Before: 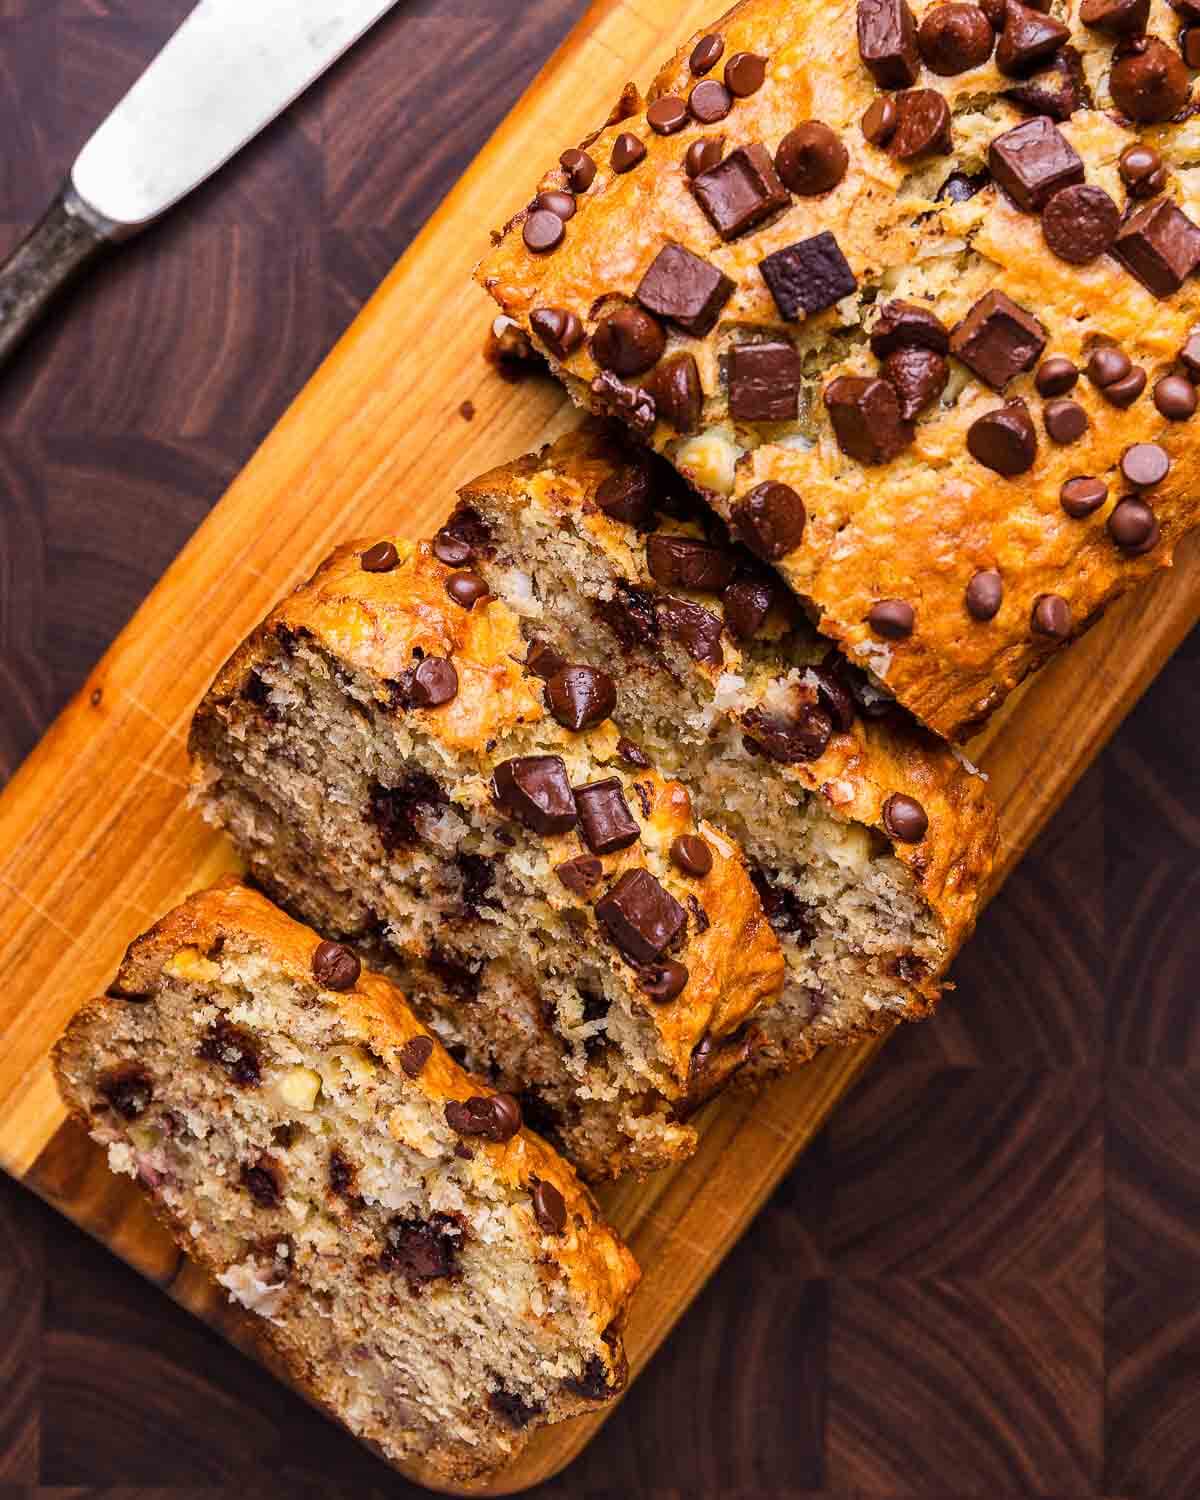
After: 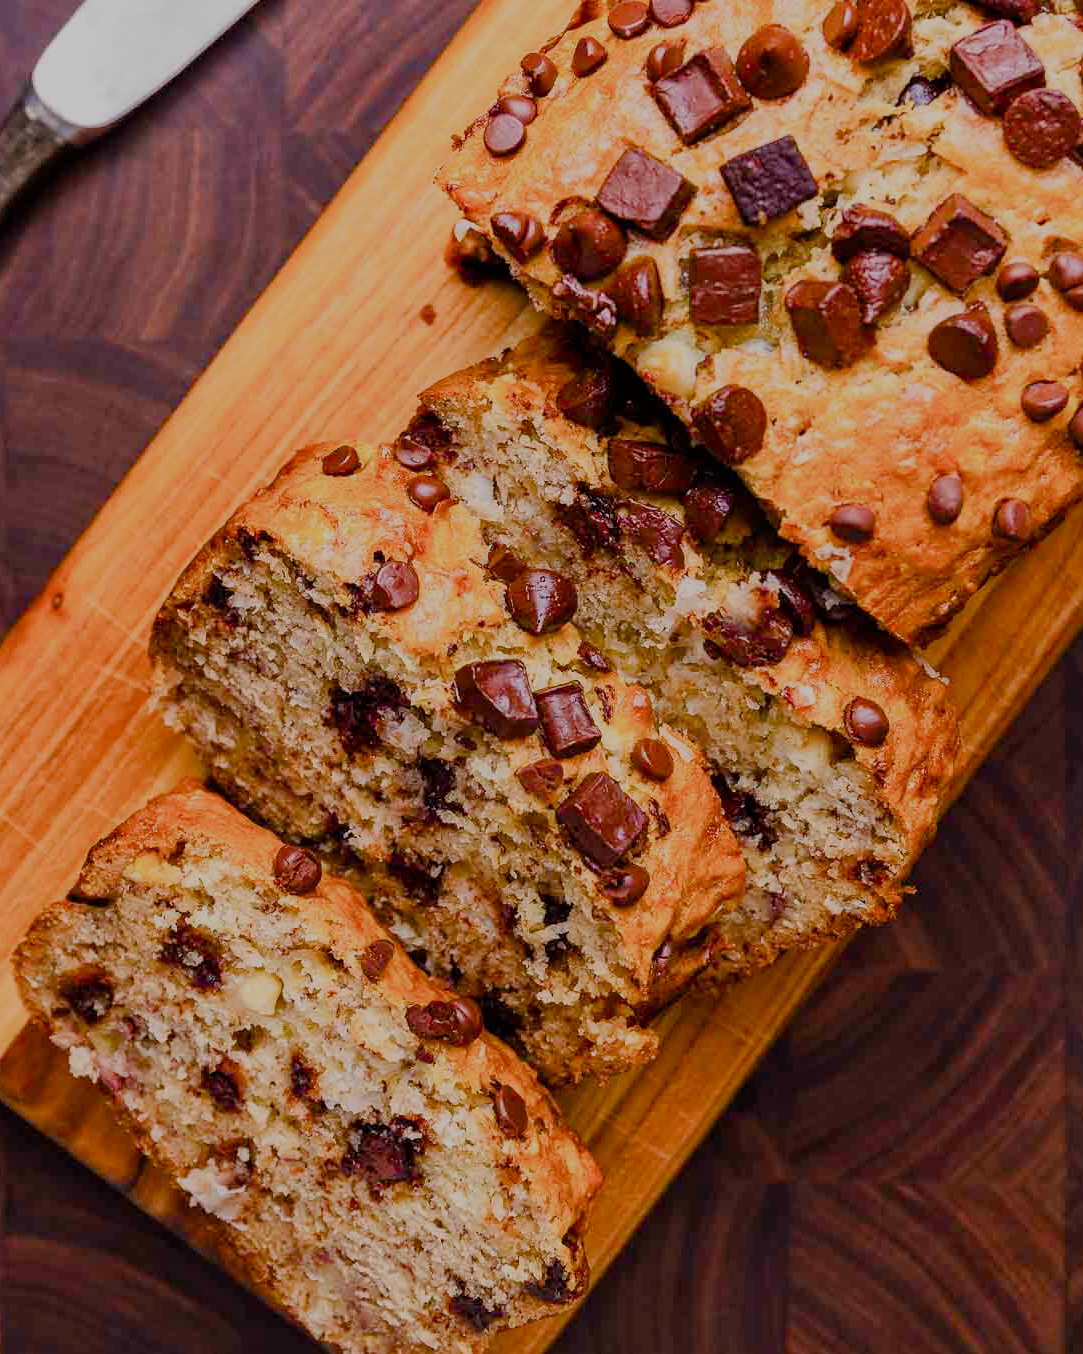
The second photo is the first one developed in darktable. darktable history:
crop: left 3.305%, top 6.436%, right 6.389%, bottom 3.258%
white balance: emerald 1
color balance rgb: shadows lift › chroma 1%, shadows lift › hue 113°, highlights gain › chroma 0.2%, highlights gain › hue 333°, perceptual saturation grading › global saturation 20%, perceptual saturation grading › highlights -50%, perceptual saturation grading › shadows 25%, contrast -20%
filmic rgb: black relative exposure -7.65 EV, white relative exposure 4.56 EV, hardness 3.61
contrast brightness saturation: contrast 0.04, saturation 0.07
